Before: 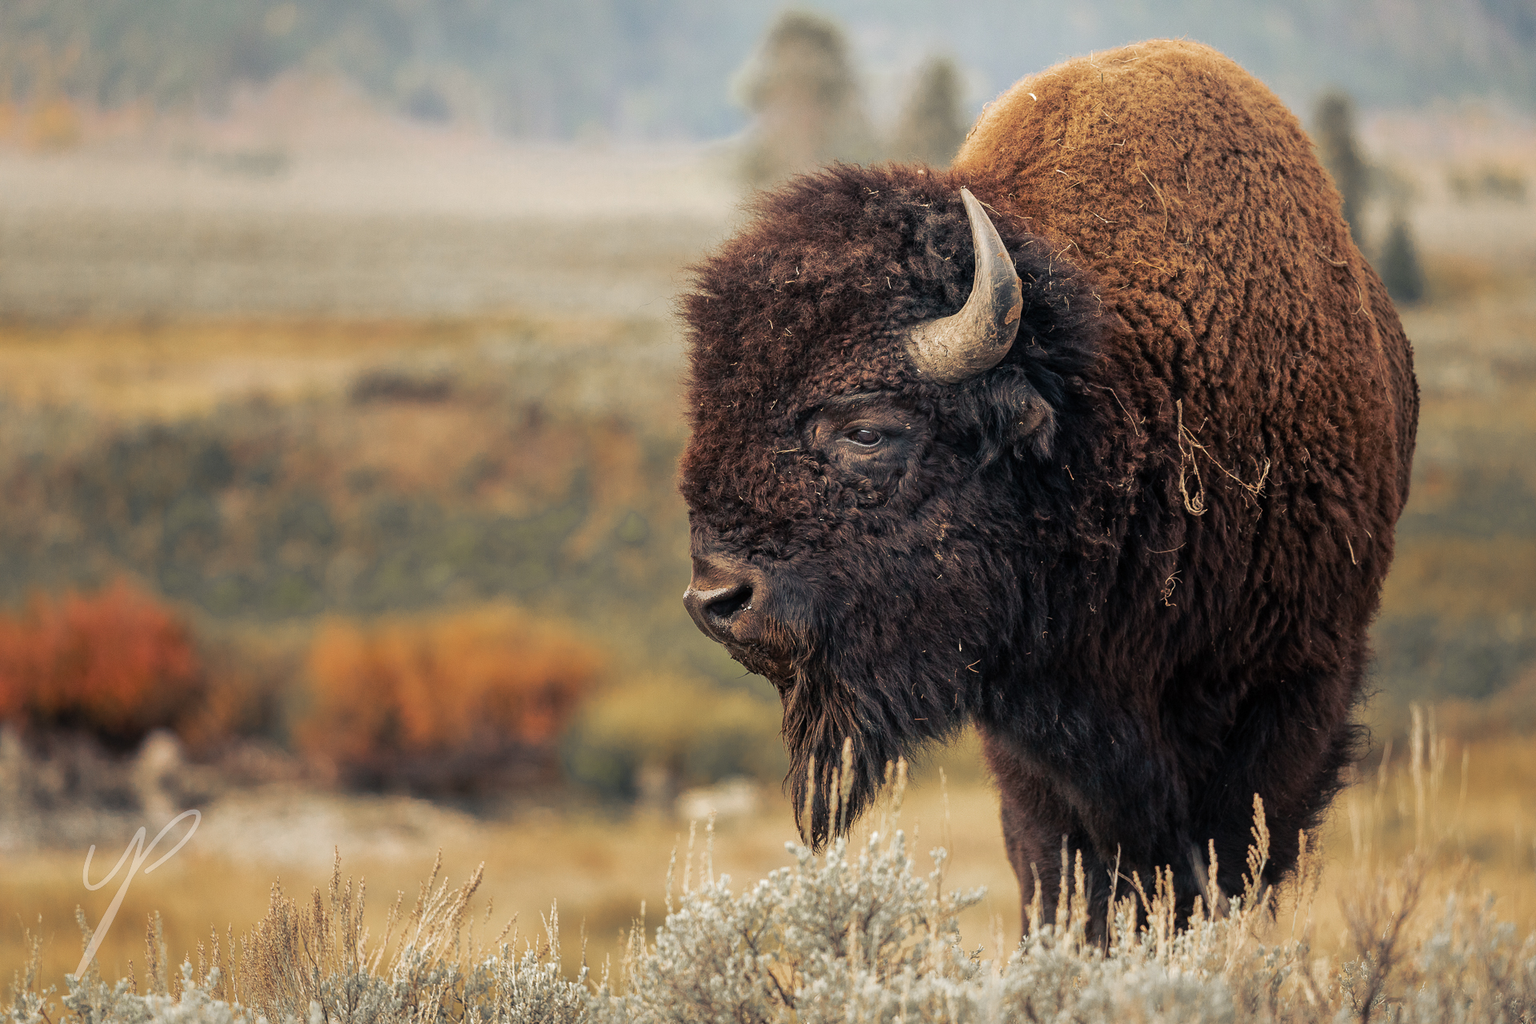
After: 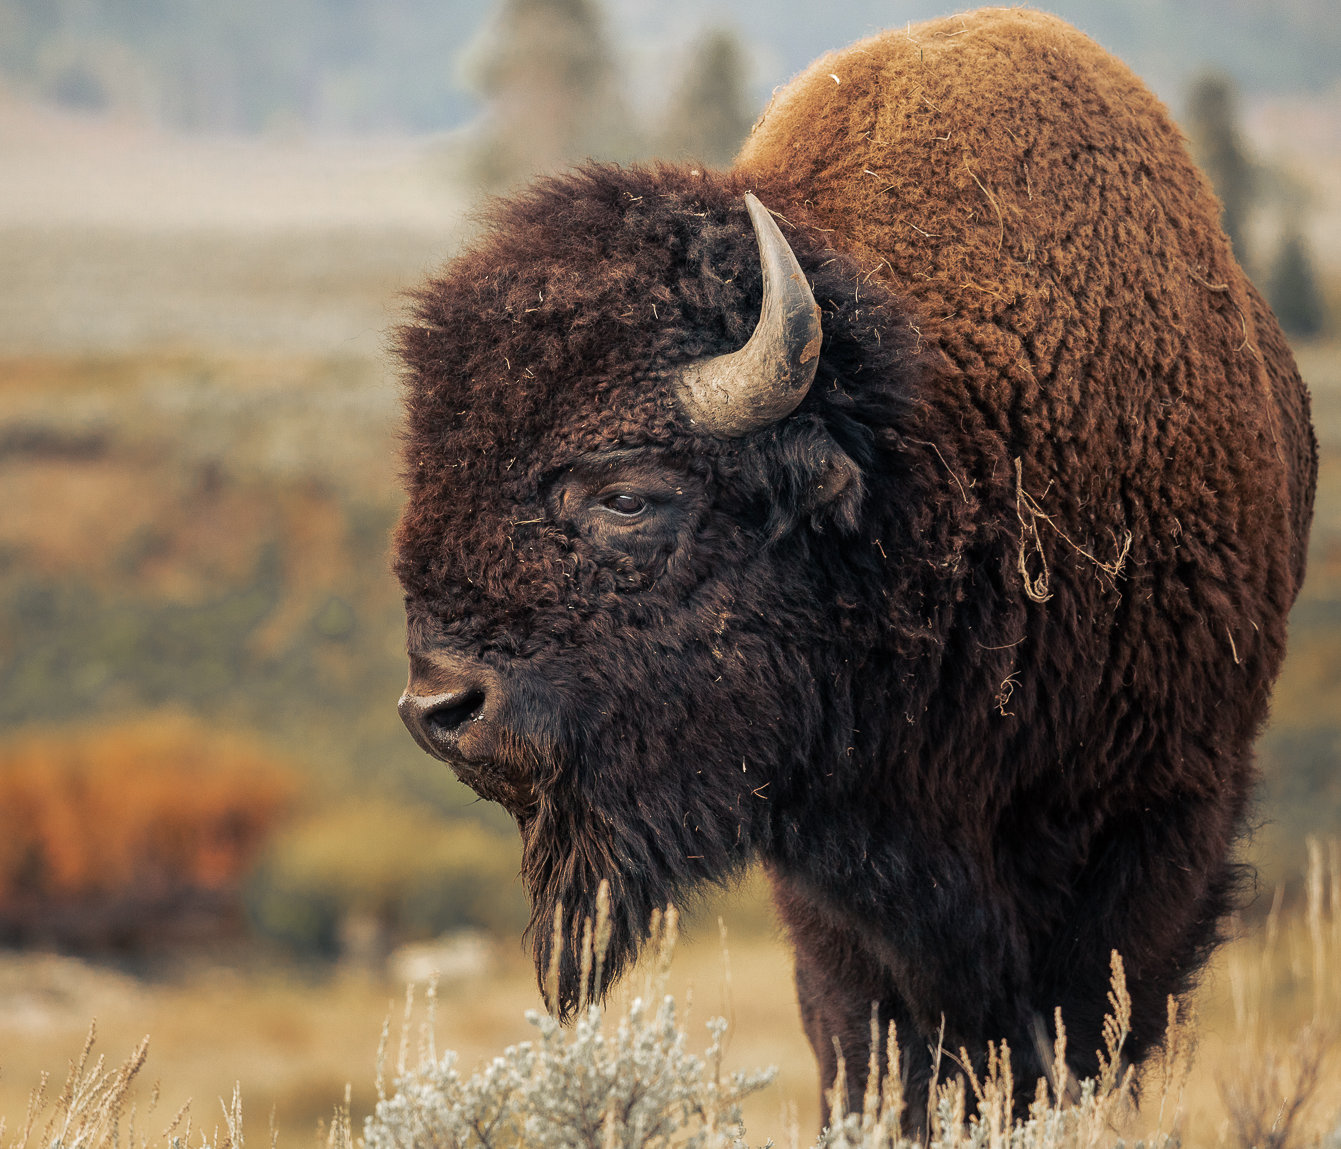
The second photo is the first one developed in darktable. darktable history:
crop and rotate: left 23.771%, top 3.35%, right 6.361%, bottom 6.827%
